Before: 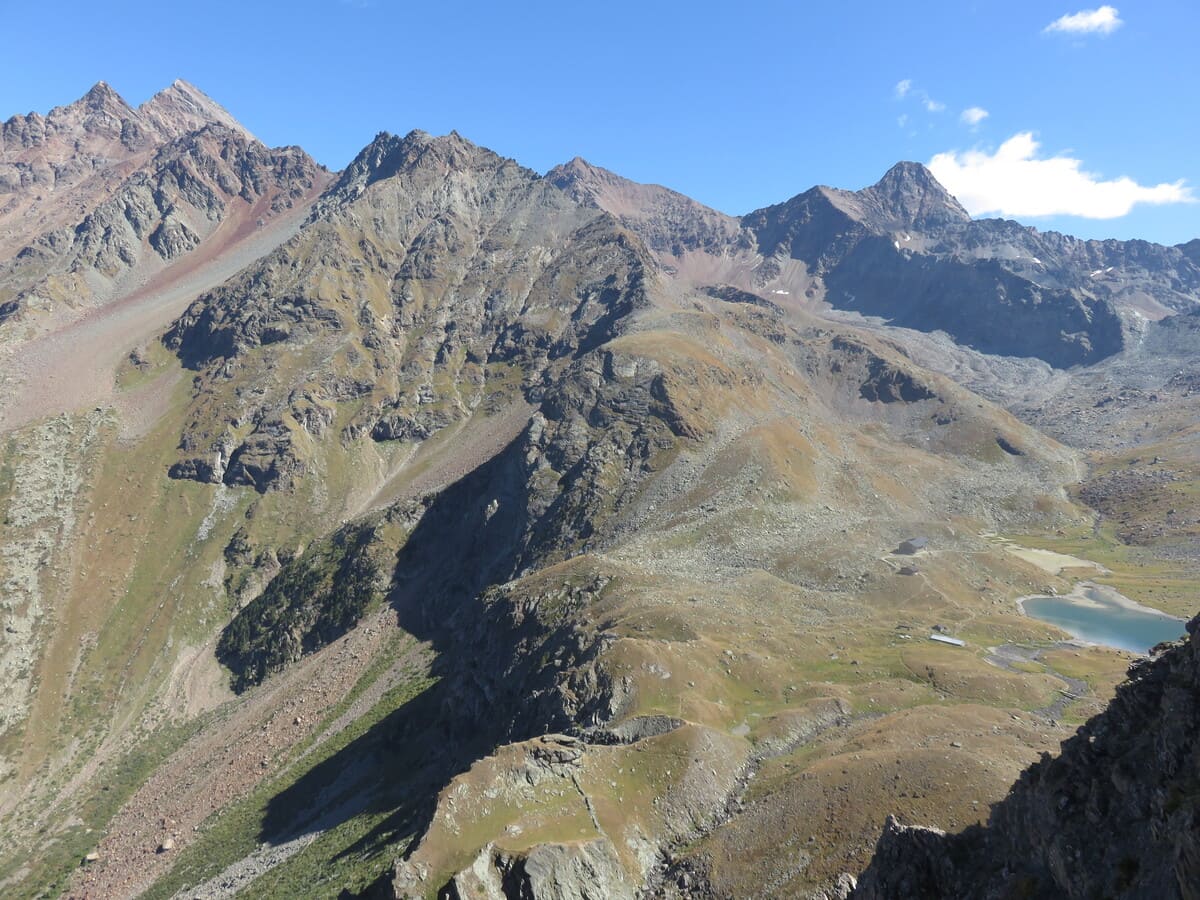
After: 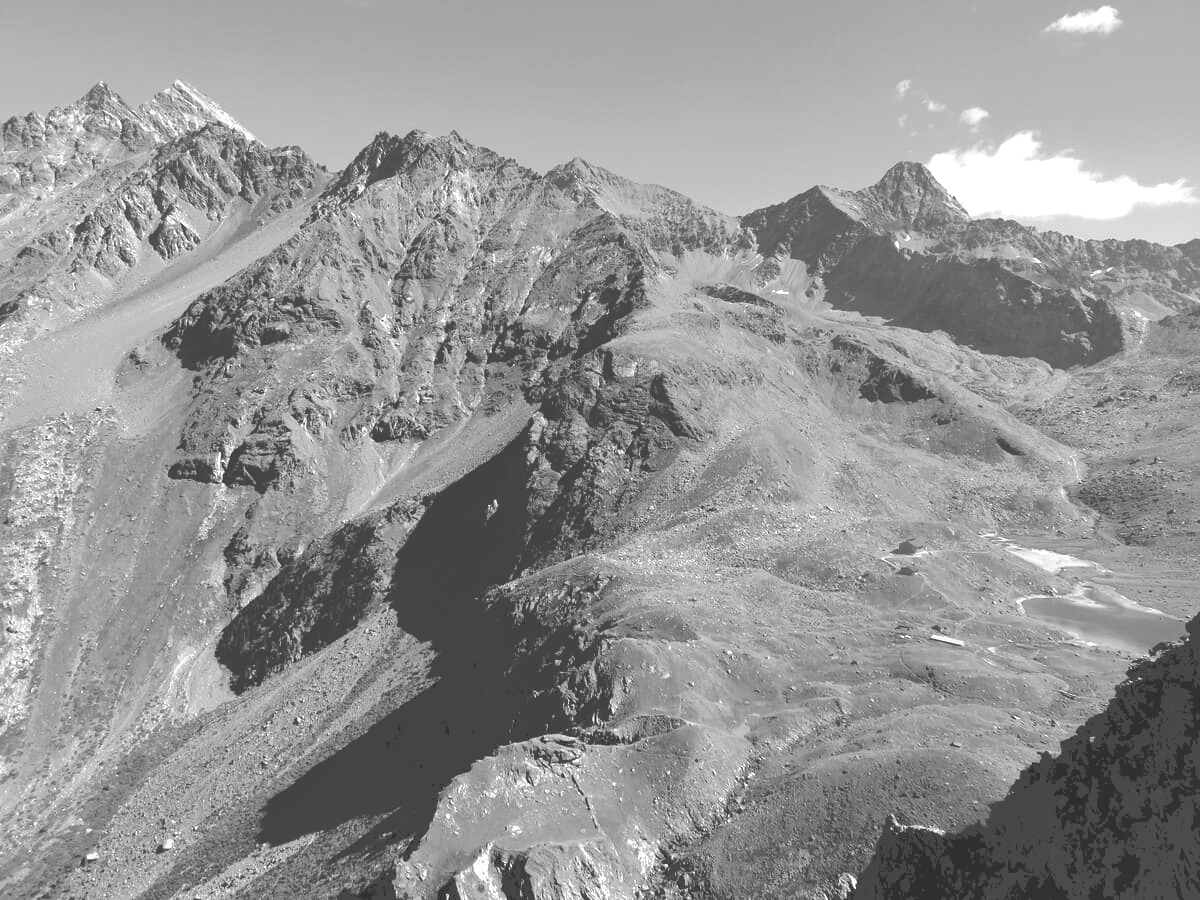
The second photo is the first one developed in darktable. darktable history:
contrast brightness saturation: saturation -0.982
shadows and highlights: on, module defaults
tone curve: curves: ch0 [(0, 0) (0.003, 0.264) (0.011, 0.264) (0.025, 0.265) (0.044, 0.269) (0.069, 0.273) (0.1, 0.28) (0.136, 0.292) (0.177, 0.309) (0.224, 0.336) (0.277, 0.371) (0.335, 0.412) (0.399, 0.469) (0.468, 0.533) (0.543, 0.595) (0.623, 0.66) (0.709, 0.73) (0.801, 0.8) (0.898, 0.854) (1, 1)], preserve colors none
filmic rgb: black relative exposure -8.22 EV, white relative exposure 2.21 EV, hardness 7.07, latitude 85.97%, contrast 1.705, highlights saturation mix -4.31%, shadows ↔ highlights balance -1.9%
color correction: highlights b* -0.027
